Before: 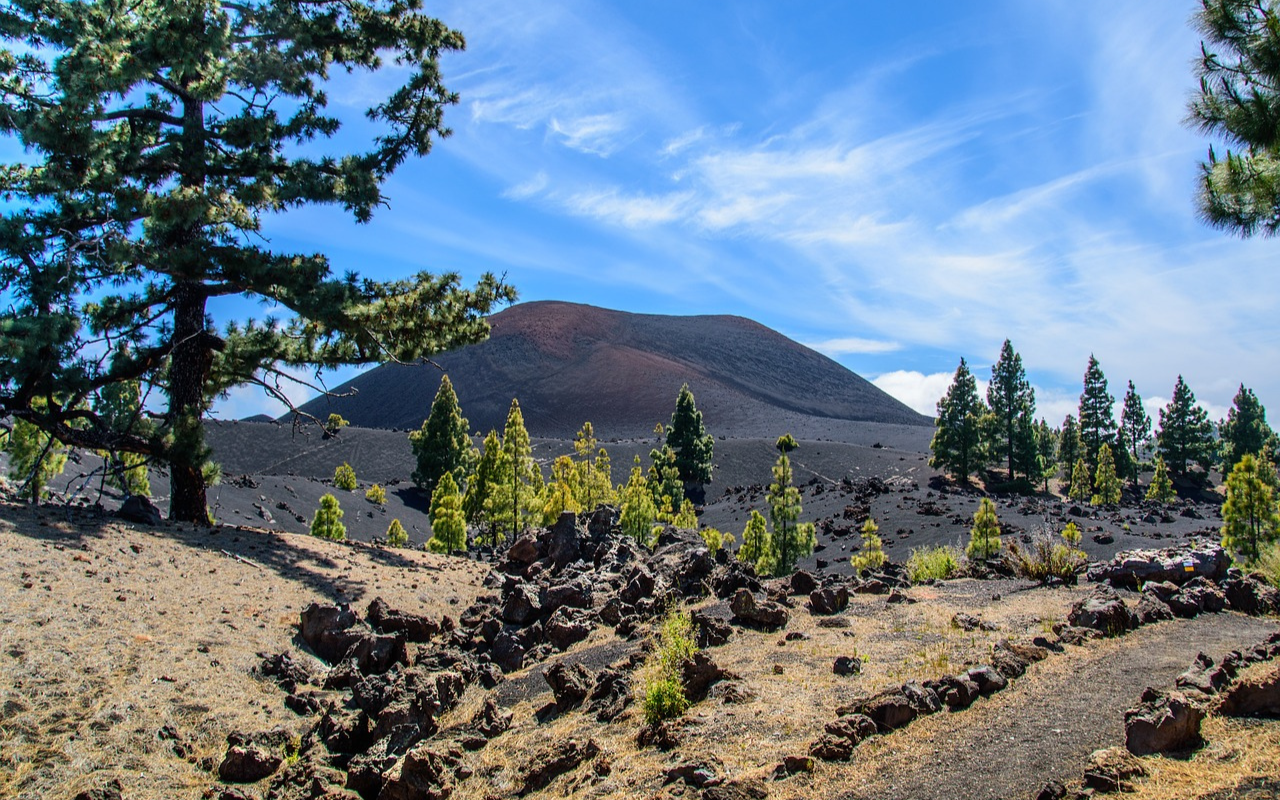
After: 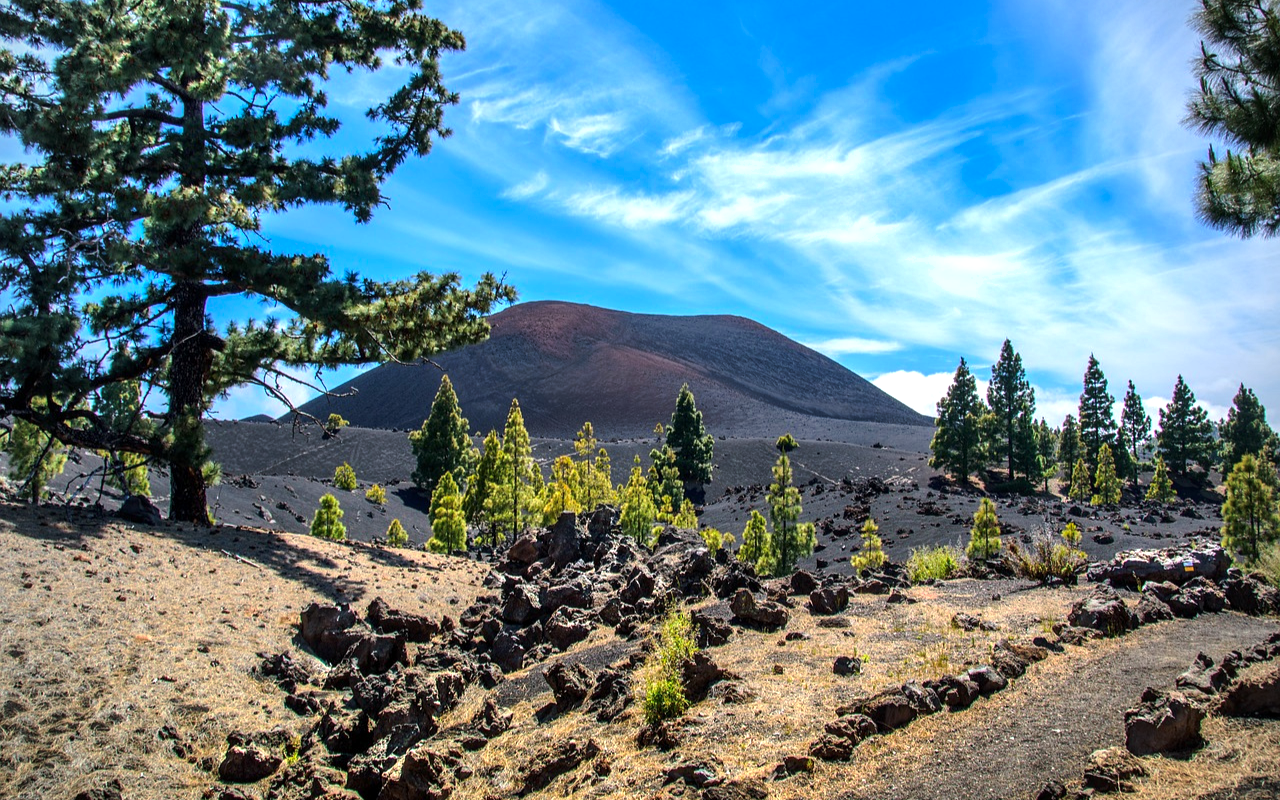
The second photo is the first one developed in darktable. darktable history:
exposure: black level correction 0.001, exposure 0.5 EV, compensate exposure bias true, compensate highlight preservation false
shadows and highlights: soften with gaussian
vignetting: on, module defaults
tone curve: curves: ch0 [(0, 0) (0.003, 0.002) (0.011, 0.009) (0.025, 0.021) (0.044, 0.037) (0.069, 0.058) (0.1, 0.084) (0.136, 0.114) (0.177, 0.149) (0.224, 0.188) (0.277, 0.232) (0.335, 0.281) (0.399, 0.341) (0.468, 0.416) (0.543, 0.496) (0.623, 0.574) (0.709, 0.659) (0.801, 0.754) (0.898, 0.876) (1, 1)], preserve colors none
